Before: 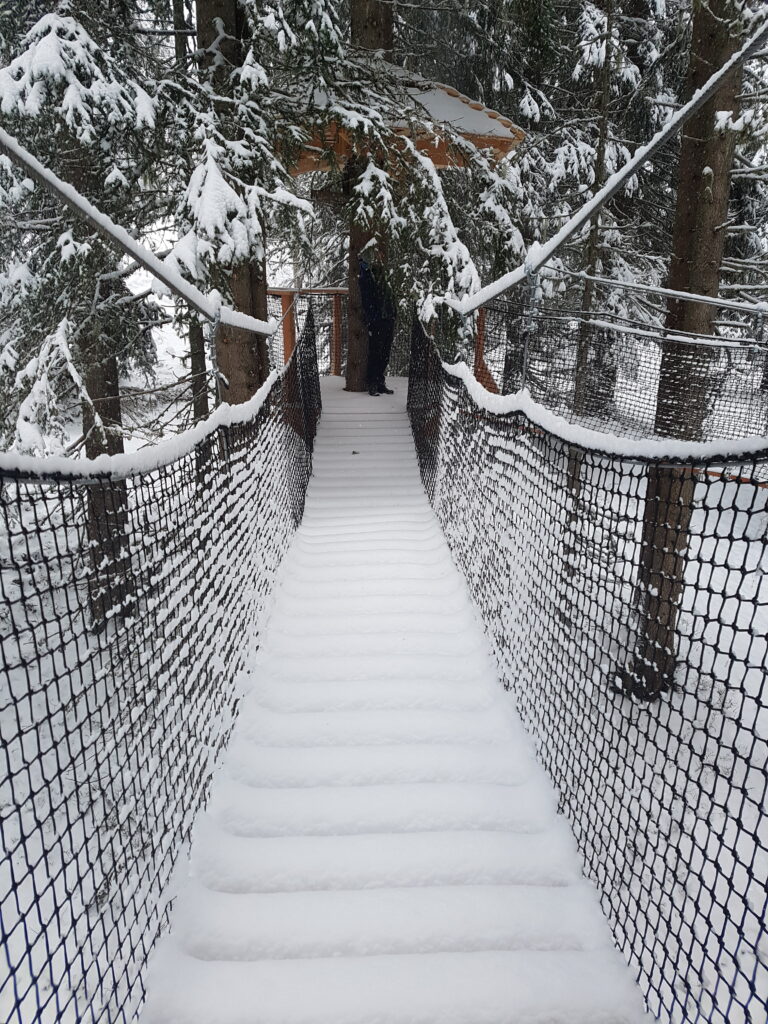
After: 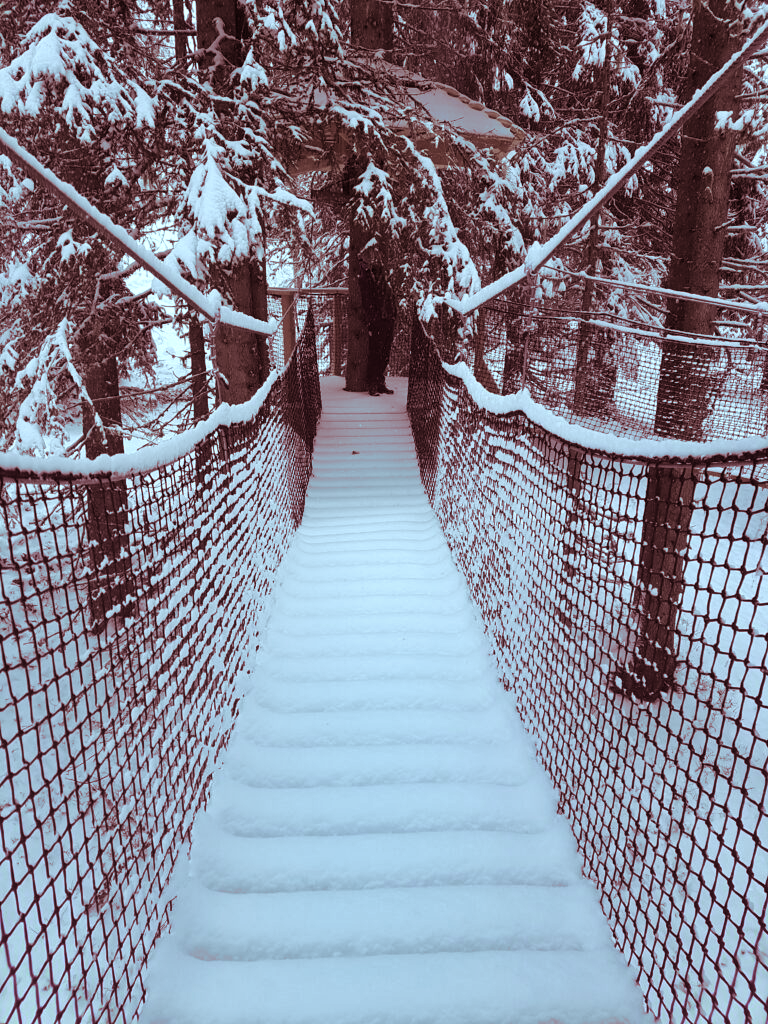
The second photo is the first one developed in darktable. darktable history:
shadows and highlights: low approximation 0.01, soften with gaussian
split-toning: highlights › hue 187.2°, highlights › saturation 0.83, balance -68.05, compress 56.43%
channel mixer: red [0, 0, 0, 0.7, 0.2, 0.2, 0], green [0 ×4, 1, -0.1, 0], blue [0, 0, 0, 0.2, -0.1, 1.2, 0]
